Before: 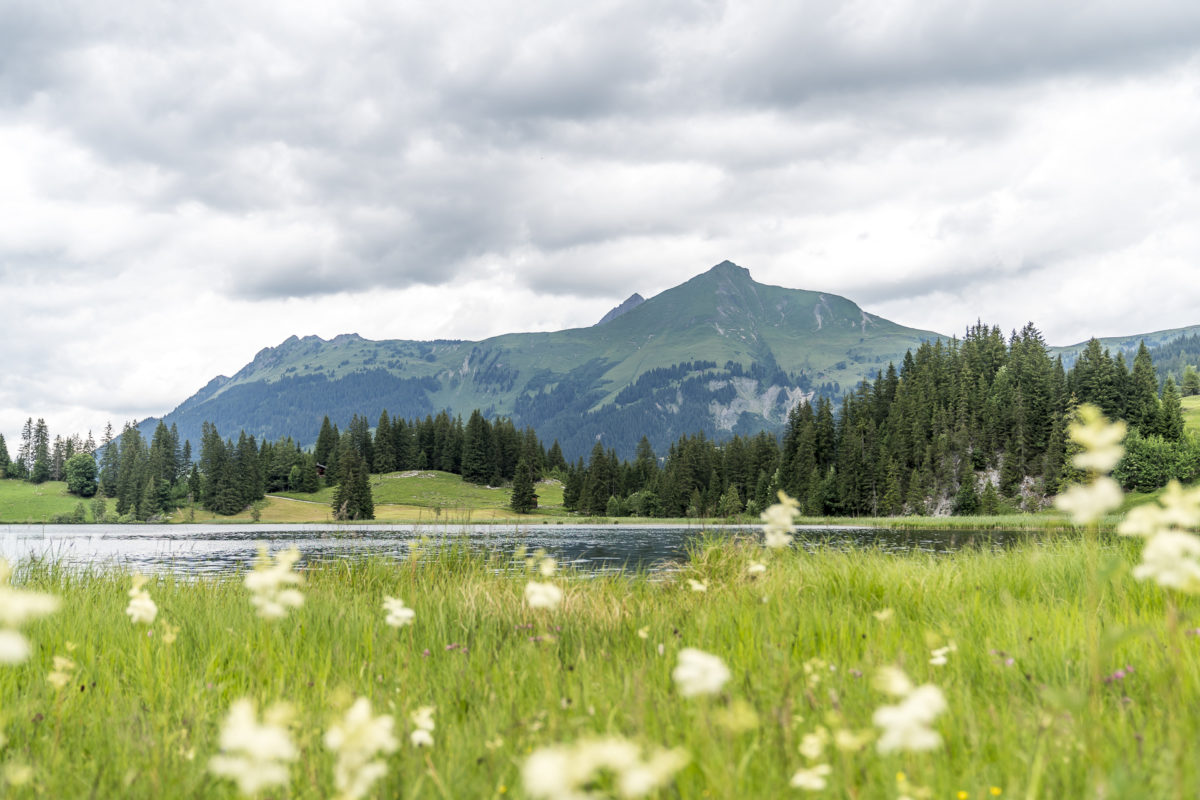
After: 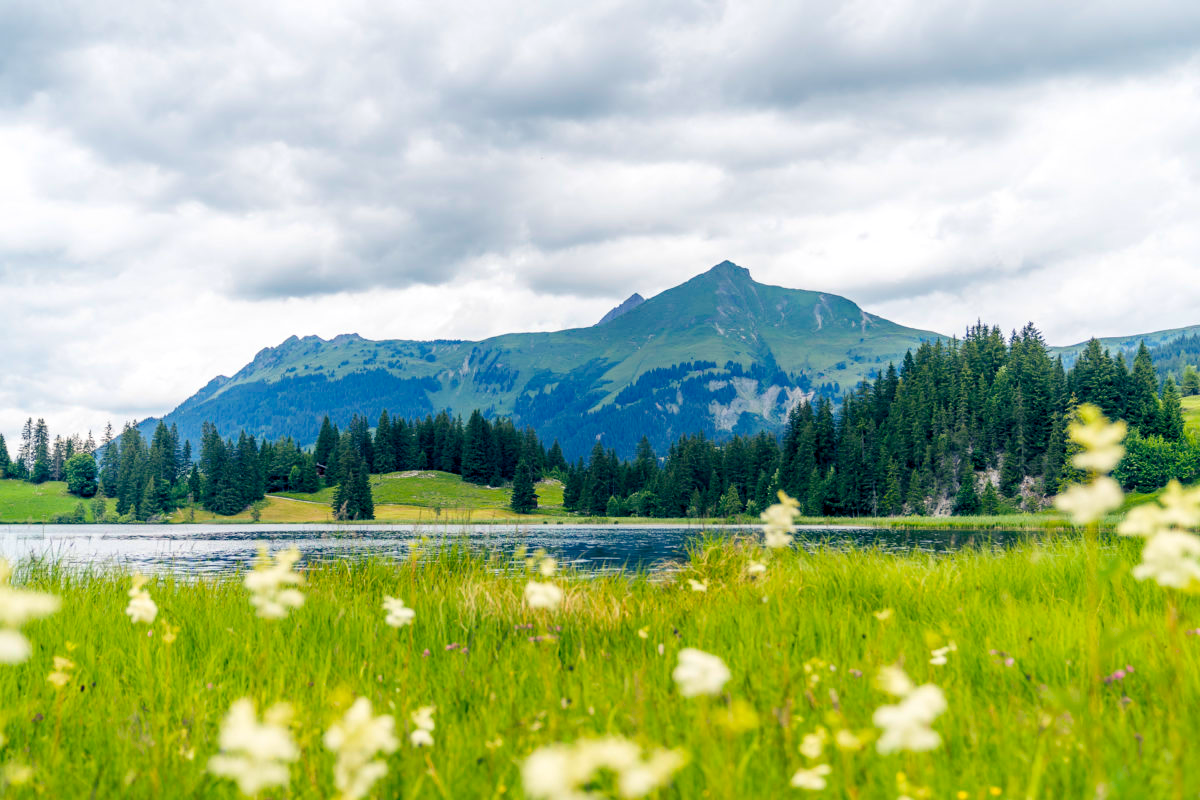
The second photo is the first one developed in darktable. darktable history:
color balance rgb: shadows lift › luminance -41.026%, shadows lift › chroma 14.022%, shadows lift › hue 257.22°, global offset › chroma 0.069%, global offset › hue 253.8°, perceptual saturation grading › global saturation 25.394%, global vibrance 20%
